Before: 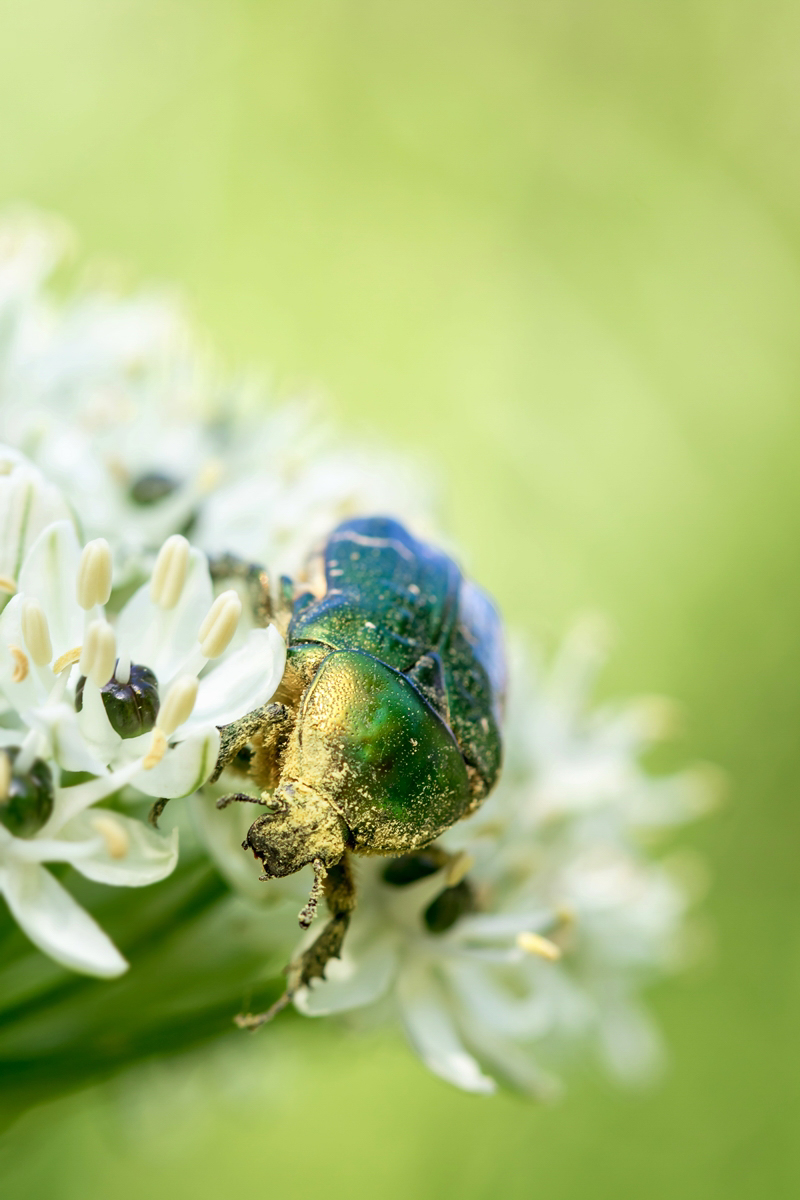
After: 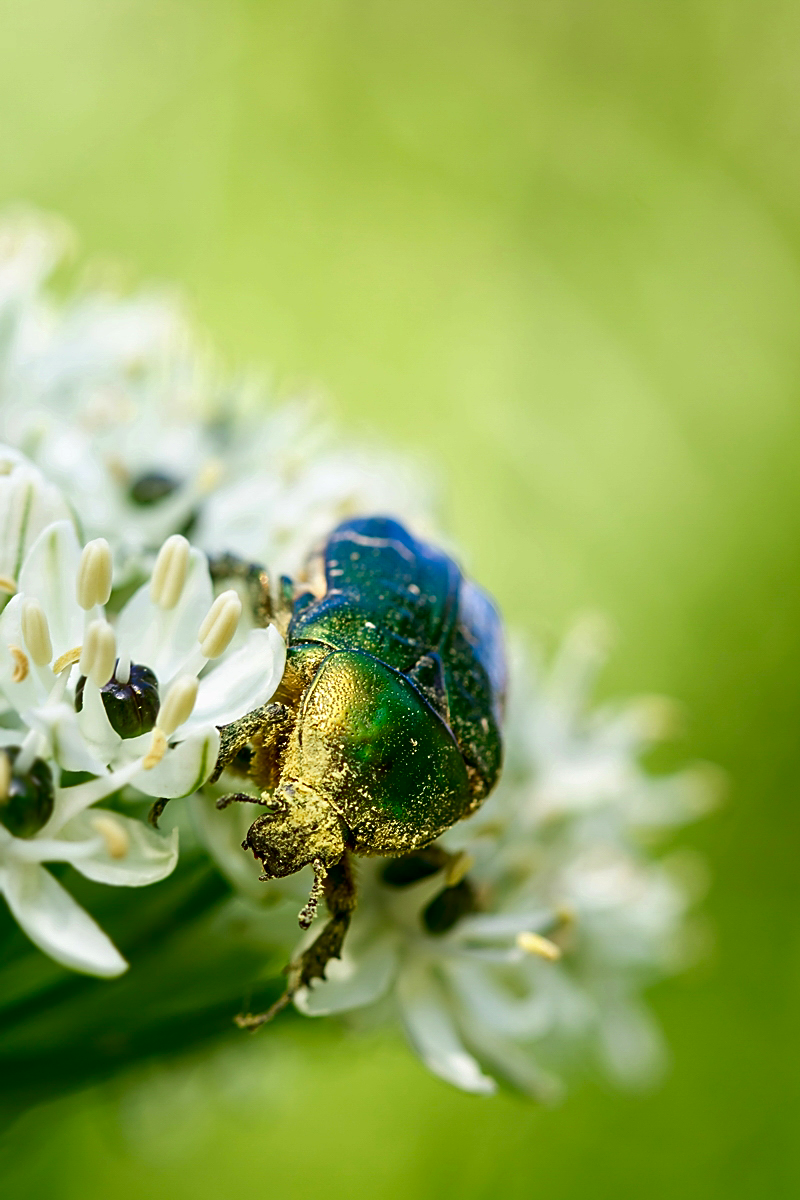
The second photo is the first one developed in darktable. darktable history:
sharpen: amount 0.55
contrast brightness saturation: brightness -0.25, saturation 0.2
